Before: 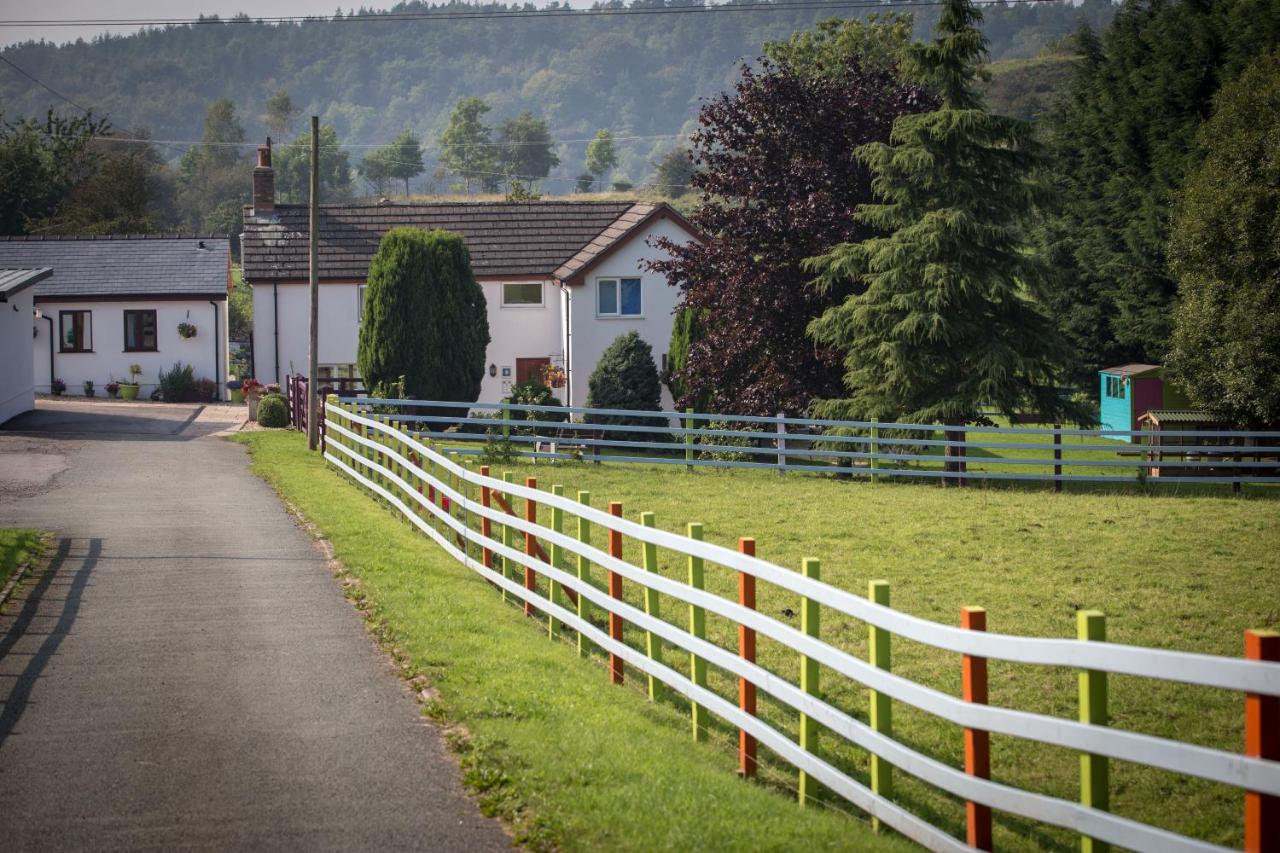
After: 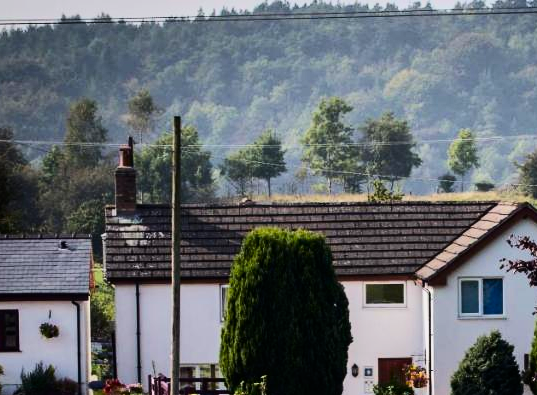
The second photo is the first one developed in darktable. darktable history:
tone equalizer: -8 EV -0.417 EV, -7 EV -0.389 EV, -6 EV -0.333 EV, -5 EV -0.222 EV, -3 EV 0.222 EV, -2 EV 0.333 EV, -1 EV 0.389 EV, +0 EV 0.417 EV, edges refinement/feathering 500, mask exposure compensation -1.57 EV, preserve details no
contrast brightness saturation: contrast 0.28
filmic rgb: black relative exposure -7.65 EV, white relative exposure 4.56 EV, hardness 3.61, color science v6 (2022)
color balance rgb: perceptual saturation grading › global saturation 25%, global vibrance 20%
crop and rotate: left 10.817%, top 0.062%, right 47.194%, bottom 53.626%
